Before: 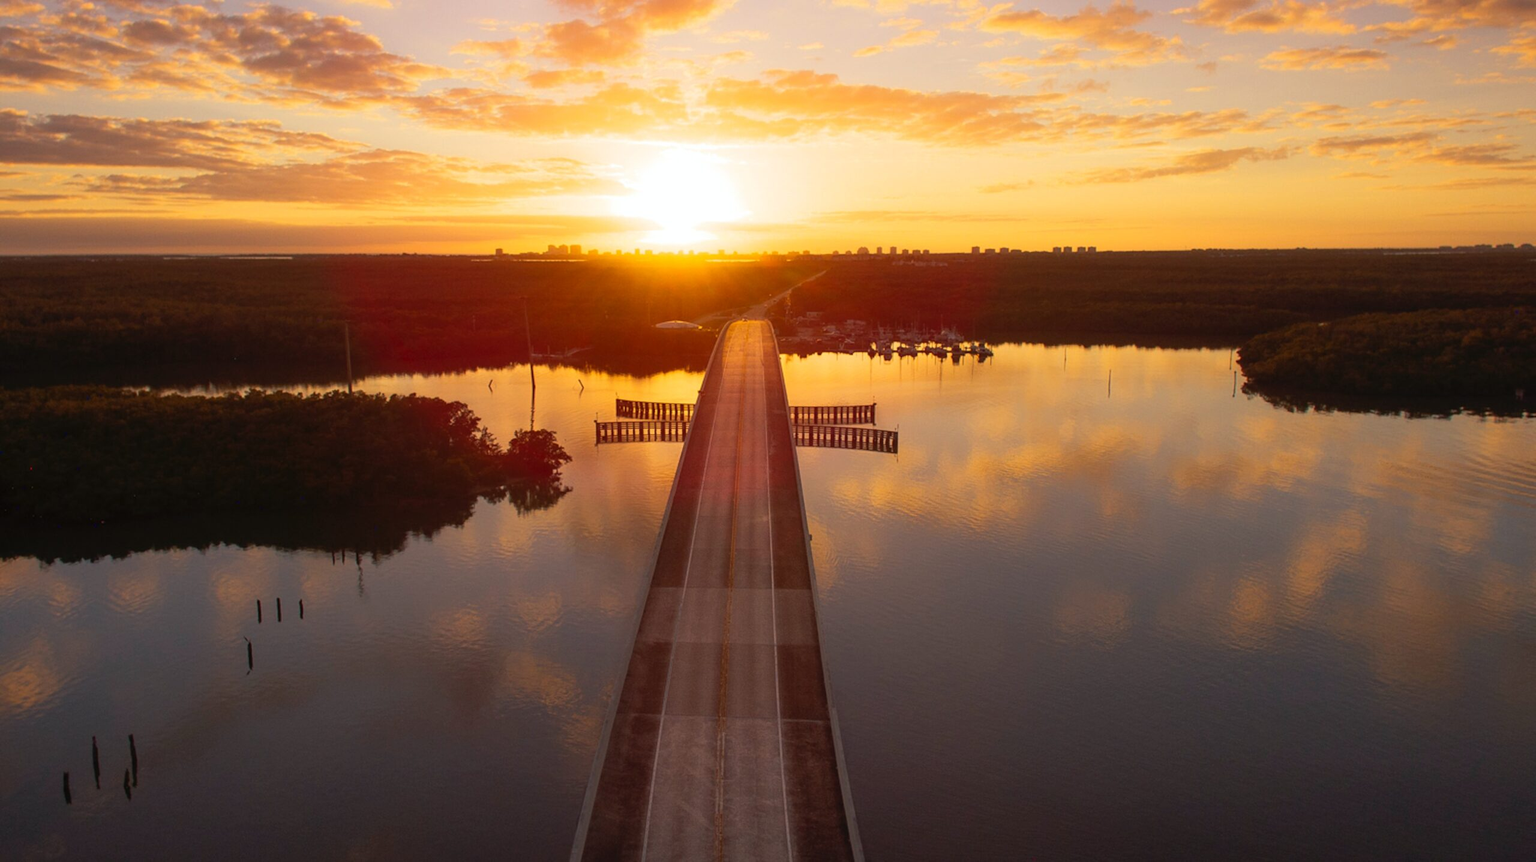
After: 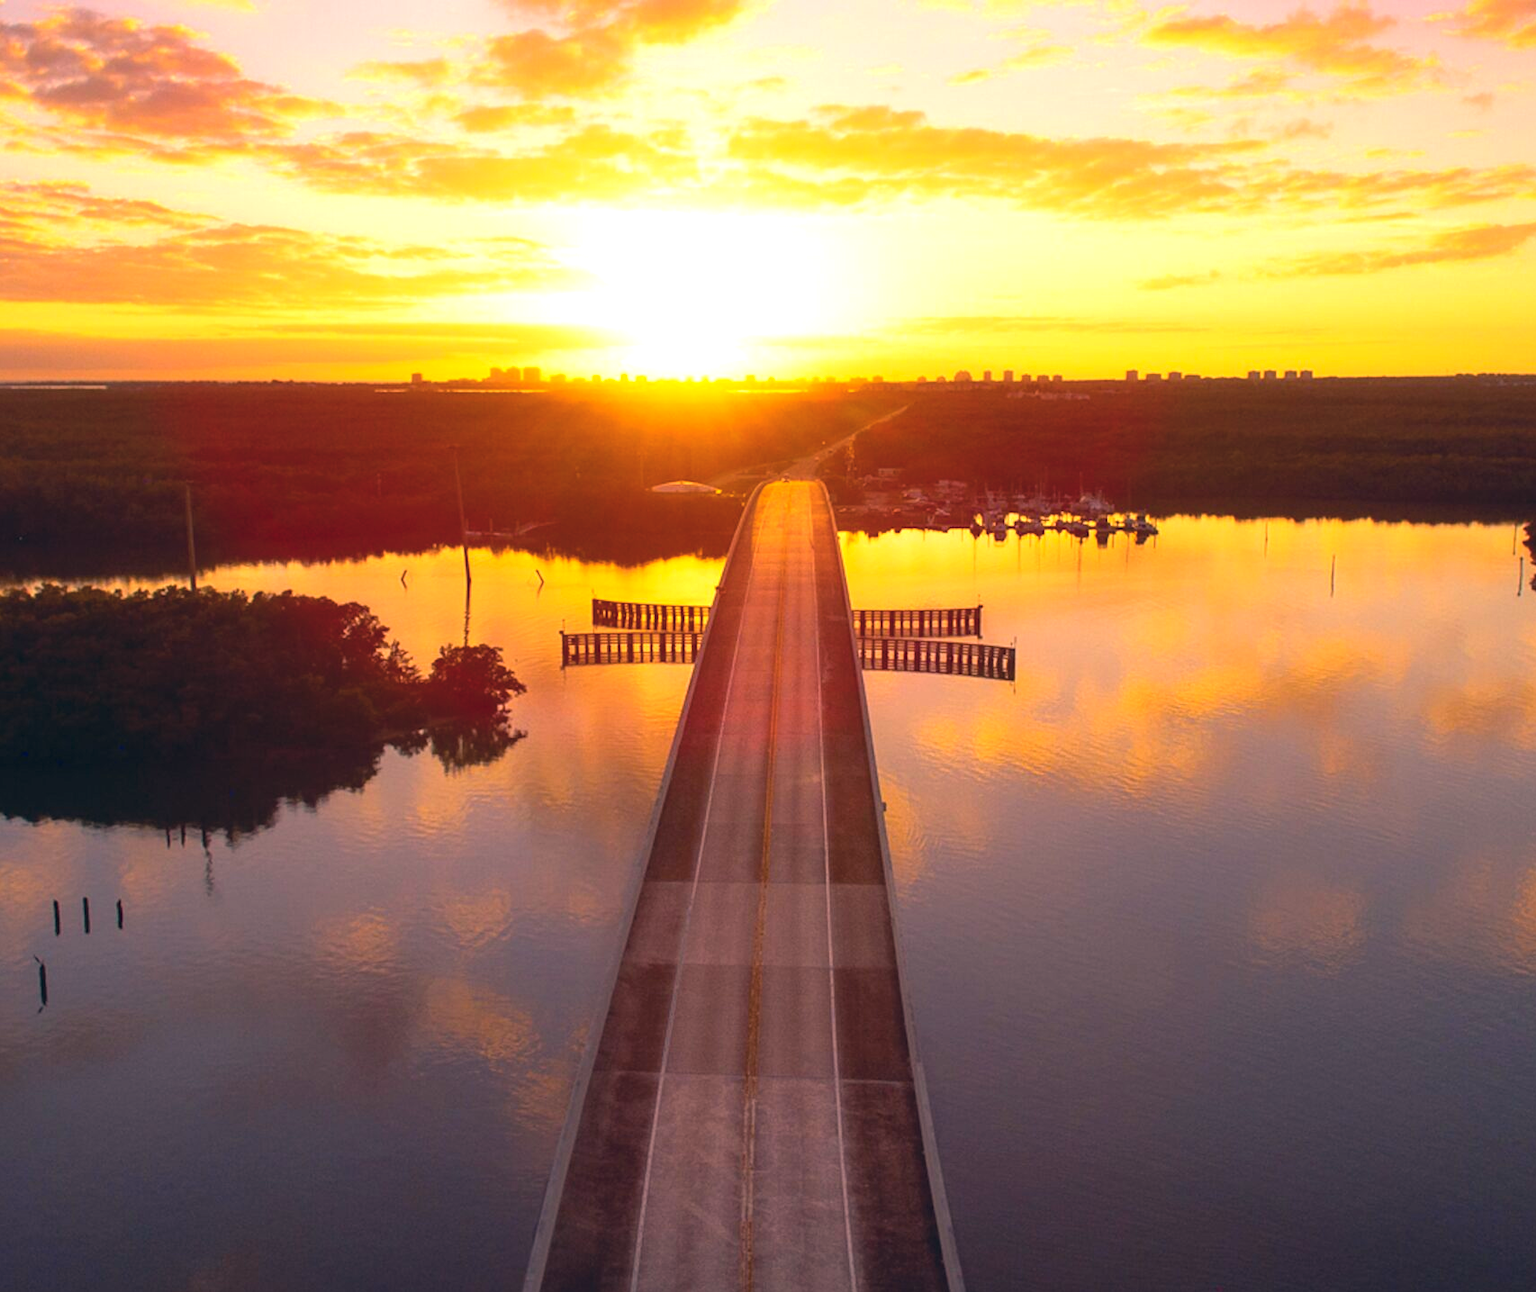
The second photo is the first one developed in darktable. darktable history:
exposure: black level correction 0, exposure 0.7 EV, compensate exposure bias true, compensate highlight preservation false
crop and rotate: left 14.436%, right 18.898%
color correction: highlights a* 14.46, highlights b* 5.85, shadows a* -5.53, shadows b* -15.24, saturation 0.85
color balance rgb: perceptual saturation grading › global saturation 20%, global vibrance 20%
